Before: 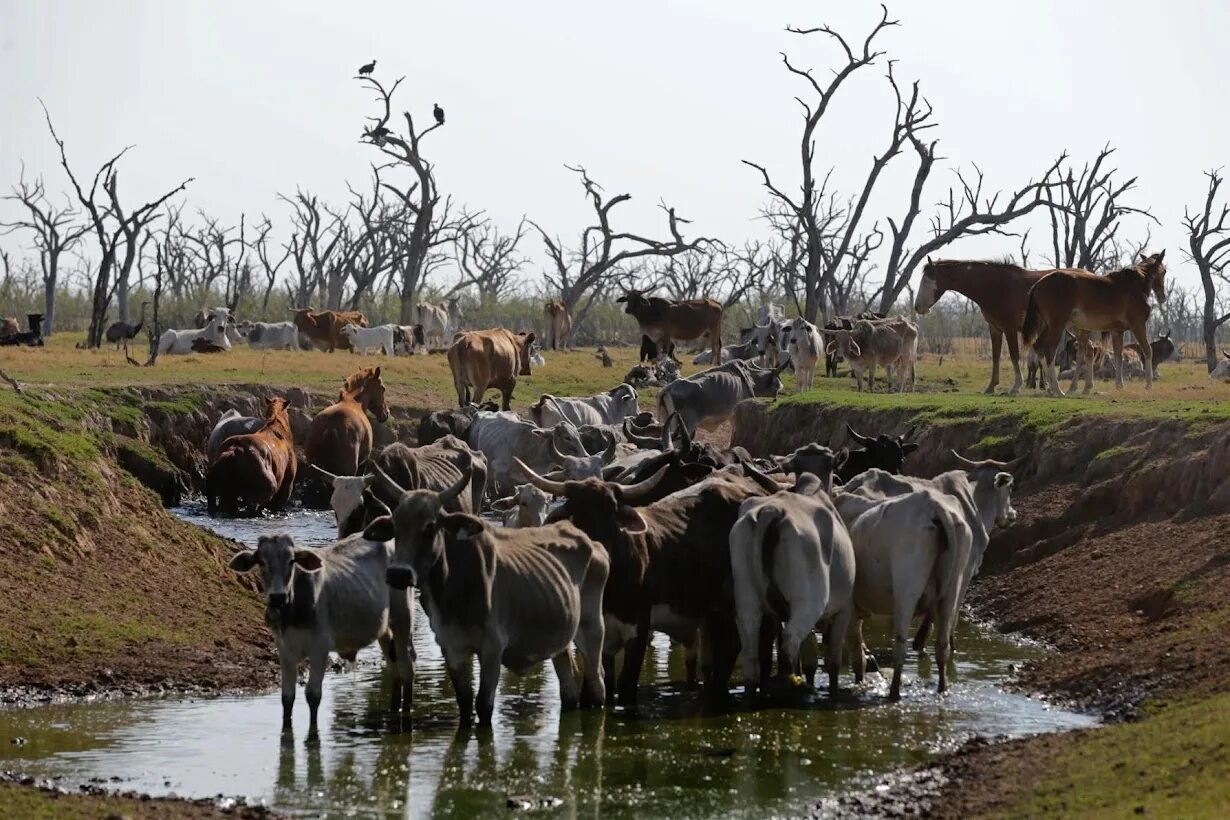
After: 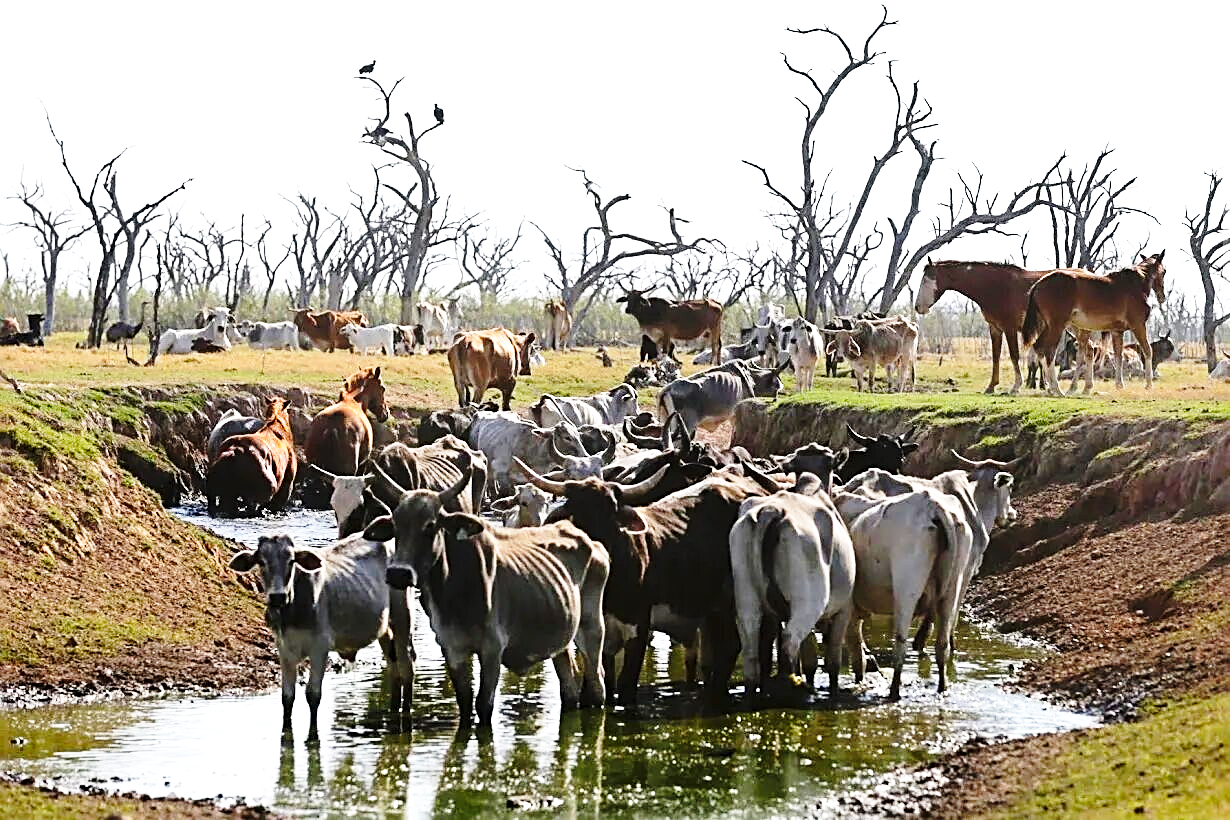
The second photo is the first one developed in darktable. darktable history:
exposure: black level correction -0.001, exposure 0.904 EV, compensate exposure bias true, compensate highlight preservation false
sharpen: radius 2.561, amount 0.644
base curve: curves: ch0 [(0, 0) (0.028, 0.03) (0.121, 0.232) (0.46, 0.748) (0.859, 0.968) (1, 1)], preserve colors none
contrast brightness saturation: contrast 0.038, saturation 0.068
